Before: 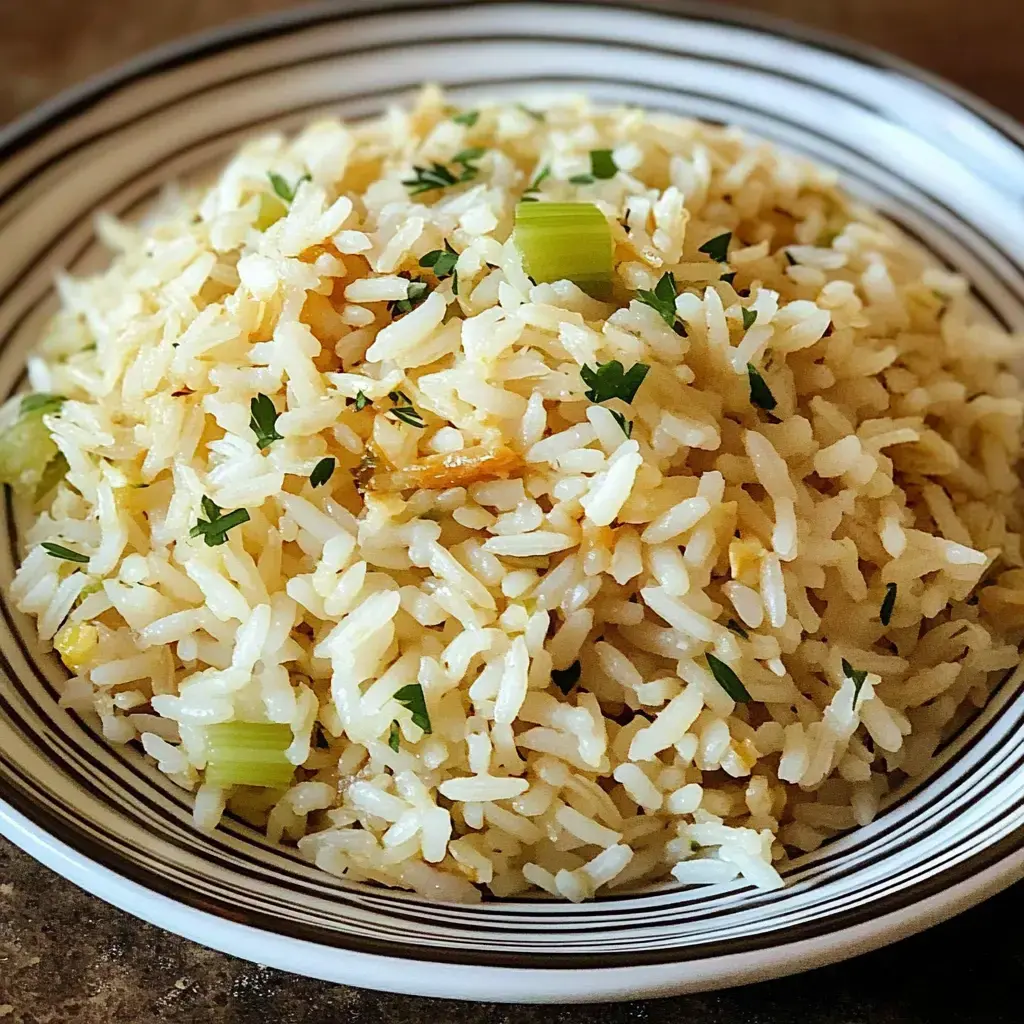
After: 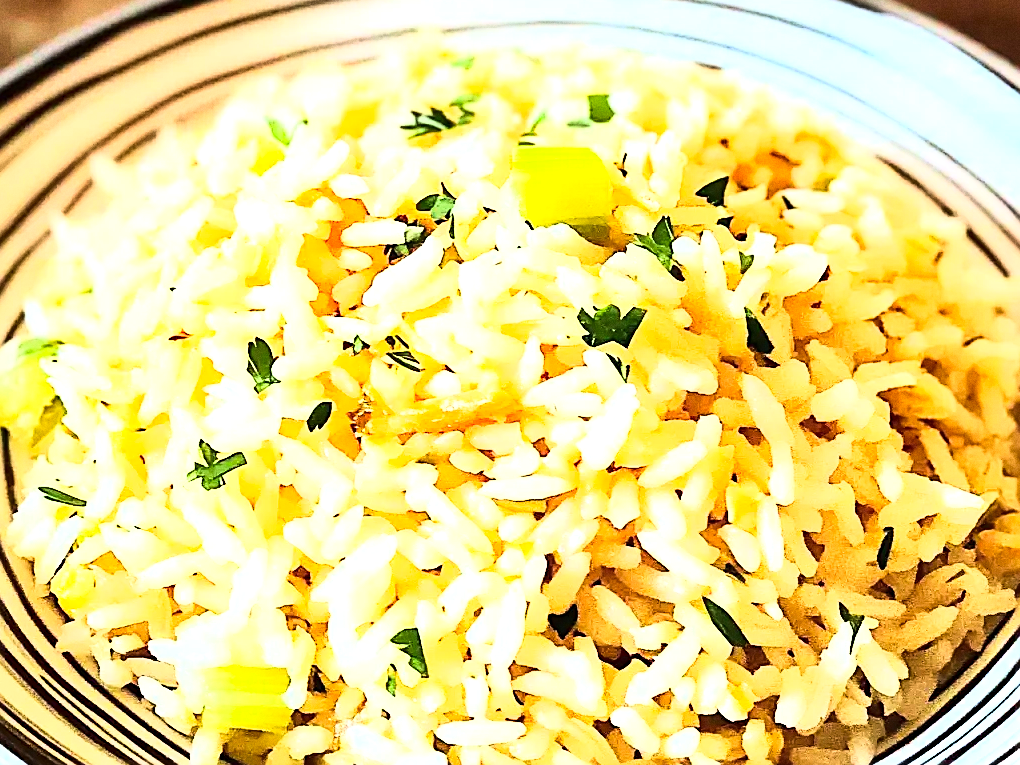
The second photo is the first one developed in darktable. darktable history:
white balance: emerald 1
contrast brightness saturation: contrast 0.04, saturation 0.16
tone equalizer: -8 EV -0.75 EV, -7 EV -0.7 EV, -6 EV -0.6 EV, -5 EV -0.4 EV, -3 EV 0.4 EV, -2 EV 0.6 EV, -1 EV 0.7 EV, +0 EV 0.75 EV, edges refinement/feathering 500, mask exposure compensation -1.57 EV, preserve details no
base curve: curves: ch0 [(0, 0) (0.018, 0.026) (0.143, 0.37) (0.33, 0.731) (0.458, 0.853) (0.735, 0.965) (0.905, 0.986) (1, 1)]
grain: coarseness 22.88 ISO
crop: left 0.387%, top 5.469%, bottom 19.809%
sharpen: on, module defaults
exposure: black level correction 0, exposure 0.7 EV, compensate exposure bias true, compensate highlight preservation false
